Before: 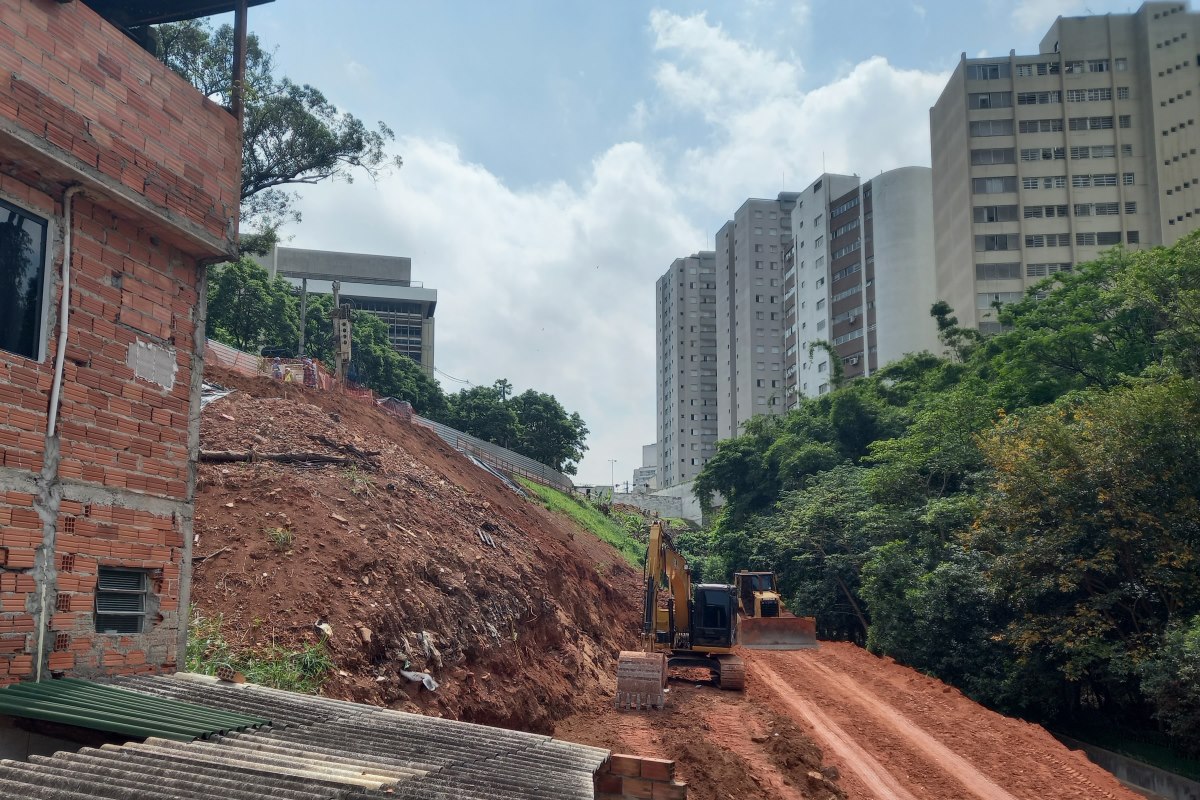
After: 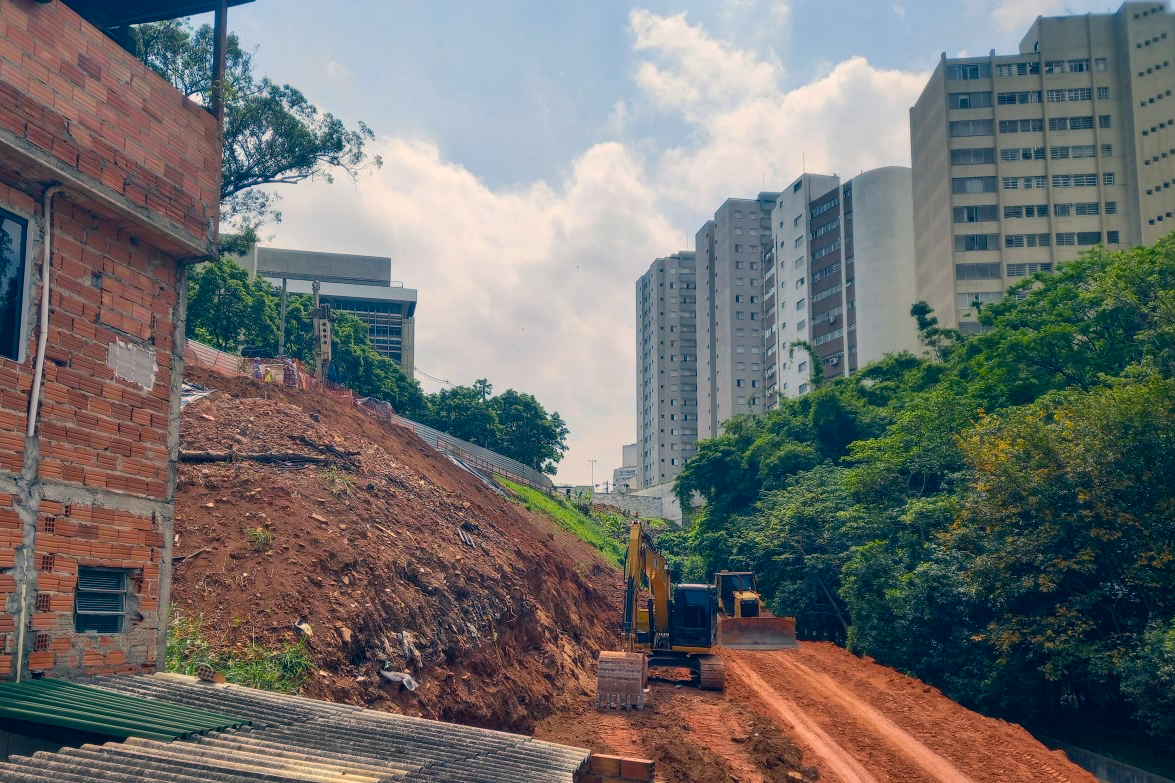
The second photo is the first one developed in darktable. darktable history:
crop: left 1.743%, right 0.268%, bottom 2.011%
color balance rgb: perceptual saturation grading › global saturation 30%, global vibrance 20%
color correction: highlights a* 10.32, highlights b* 14.66, shadows a* -9.59, shadows b* -15.02
local contrast: detail 110%
